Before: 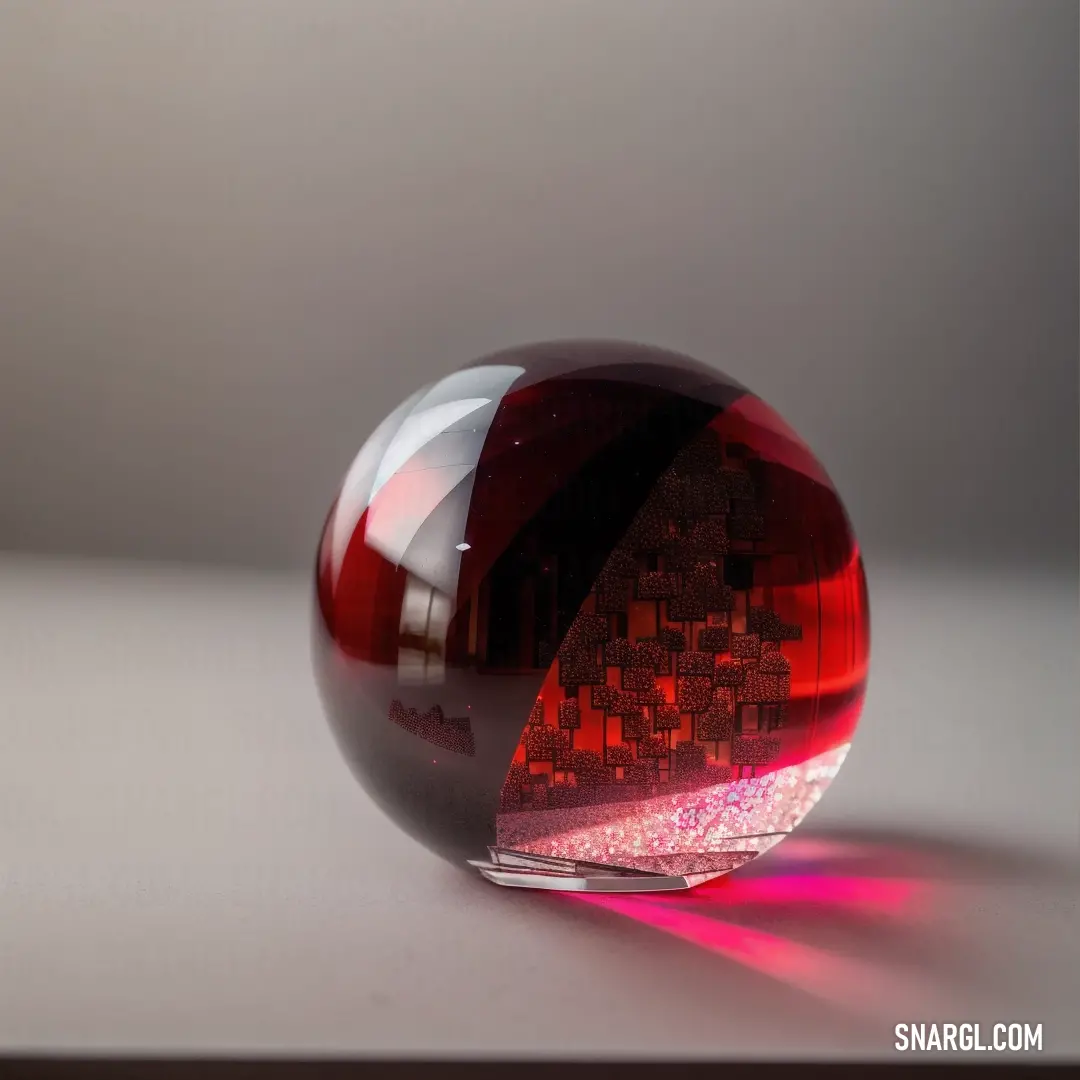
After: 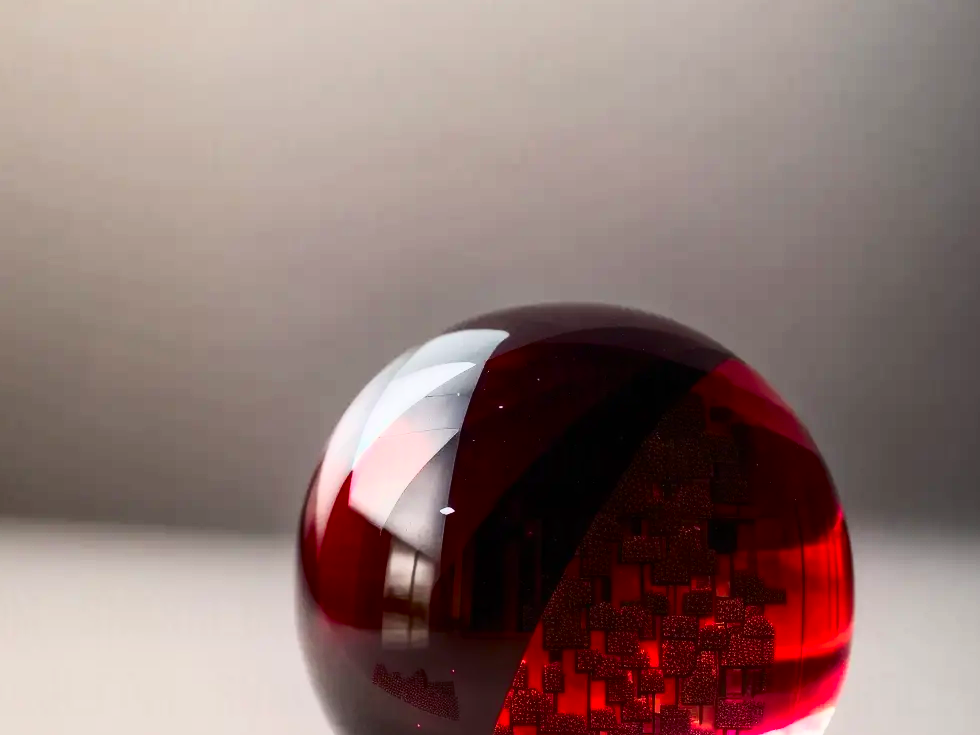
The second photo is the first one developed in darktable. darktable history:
crop: left 1.546%, top 3.387%, right 7.66%, bottom 28.506%
color balance rgb: perceptual saturation grading › global saturation 0.507%, perceptual saturation grading › mid-tones 11.714%, global vibrance 20%
contrast brightness saturation: contrast 0.405, brightness 0.108, saturation 0.208
